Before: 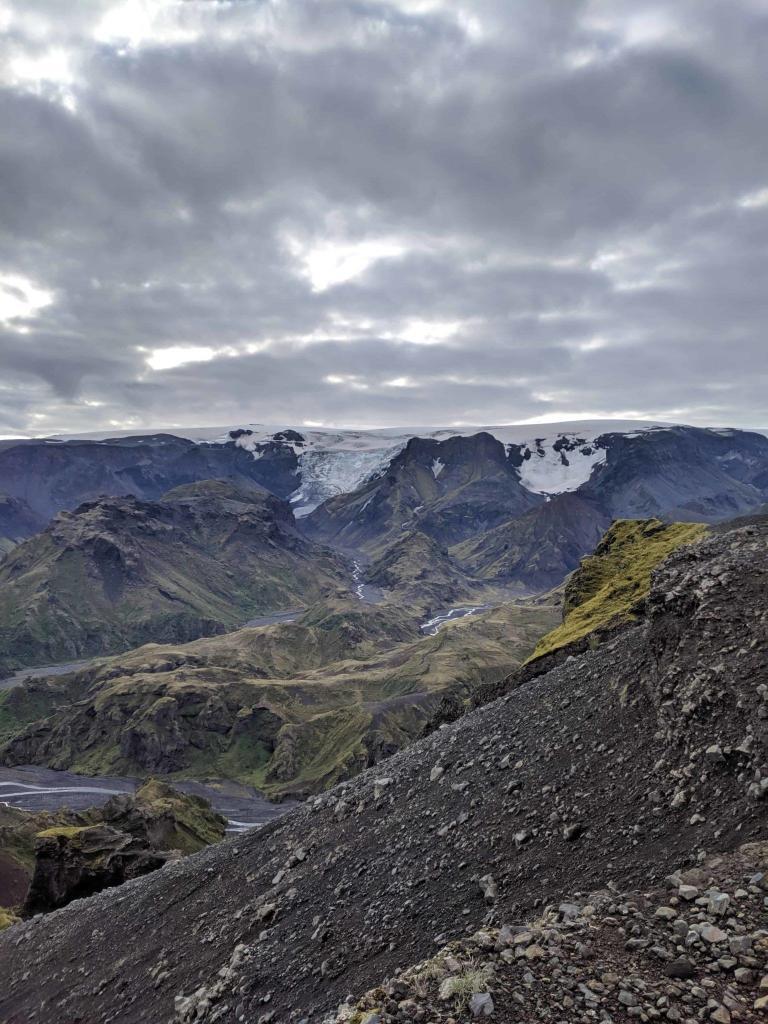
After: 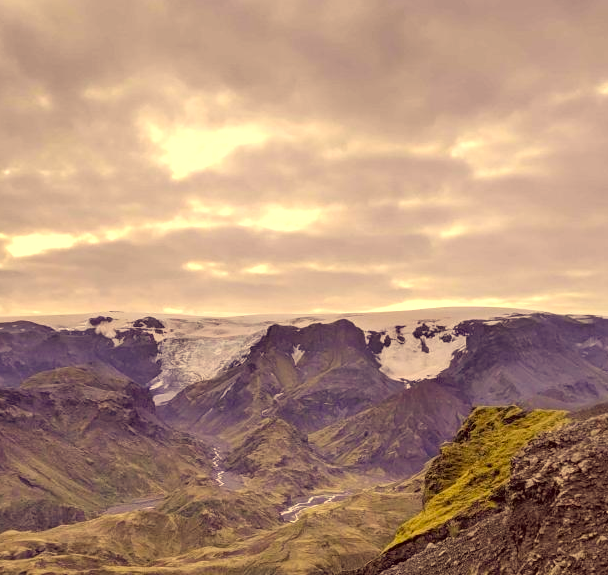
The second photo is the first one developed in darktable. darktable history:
levels: levels [0, 0.435, 0.917]
crop: left 18.302%, top 11.088%, right 2.525%, bottom 32.751%
color correction: highlights a* 9.96, highlights b* 38.78, shadows a* 14.65, shadows b* 3.66
